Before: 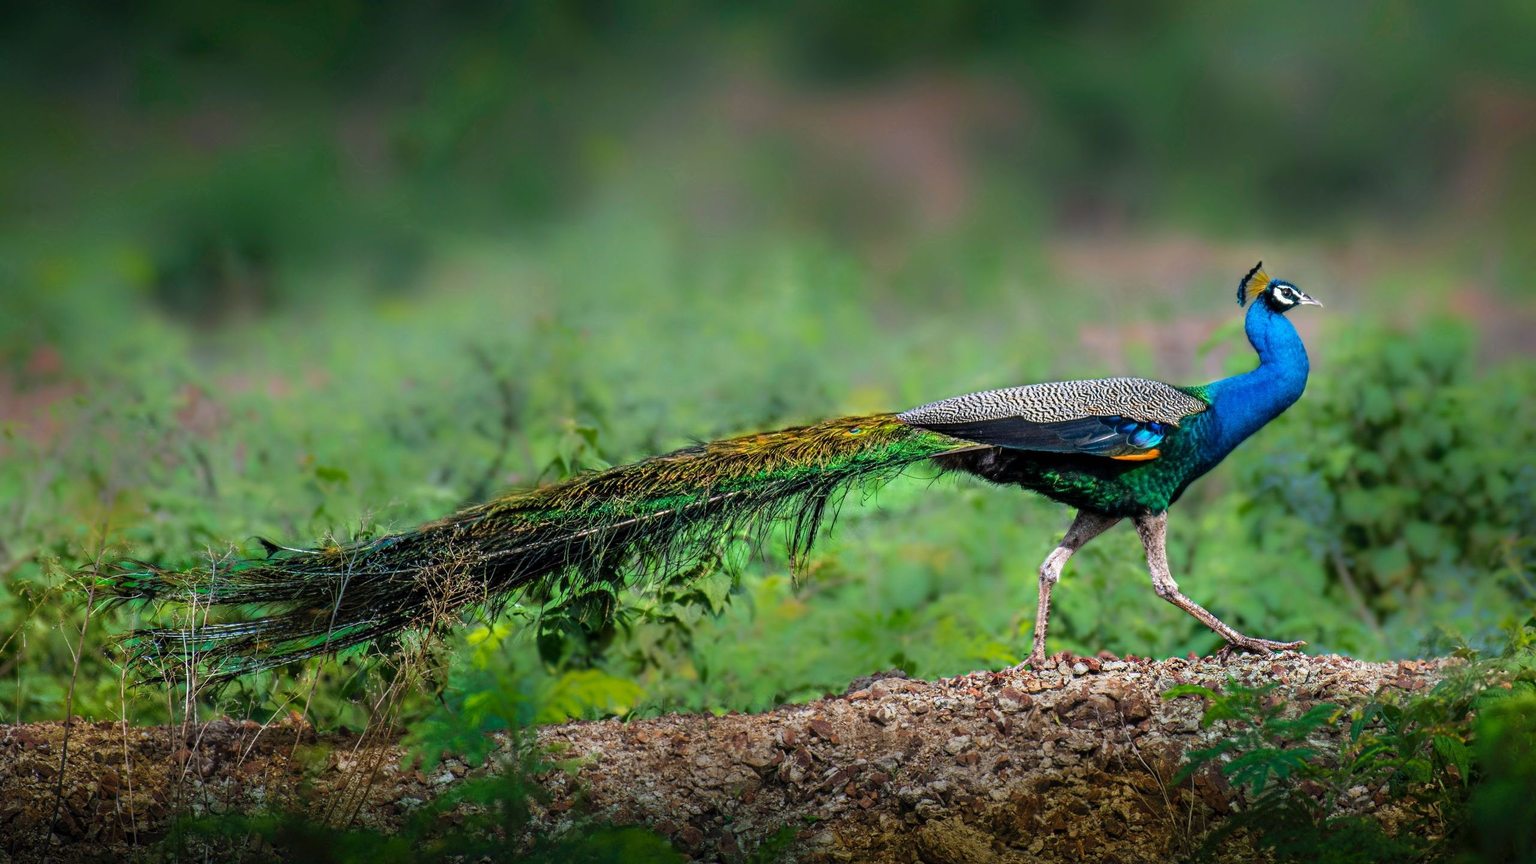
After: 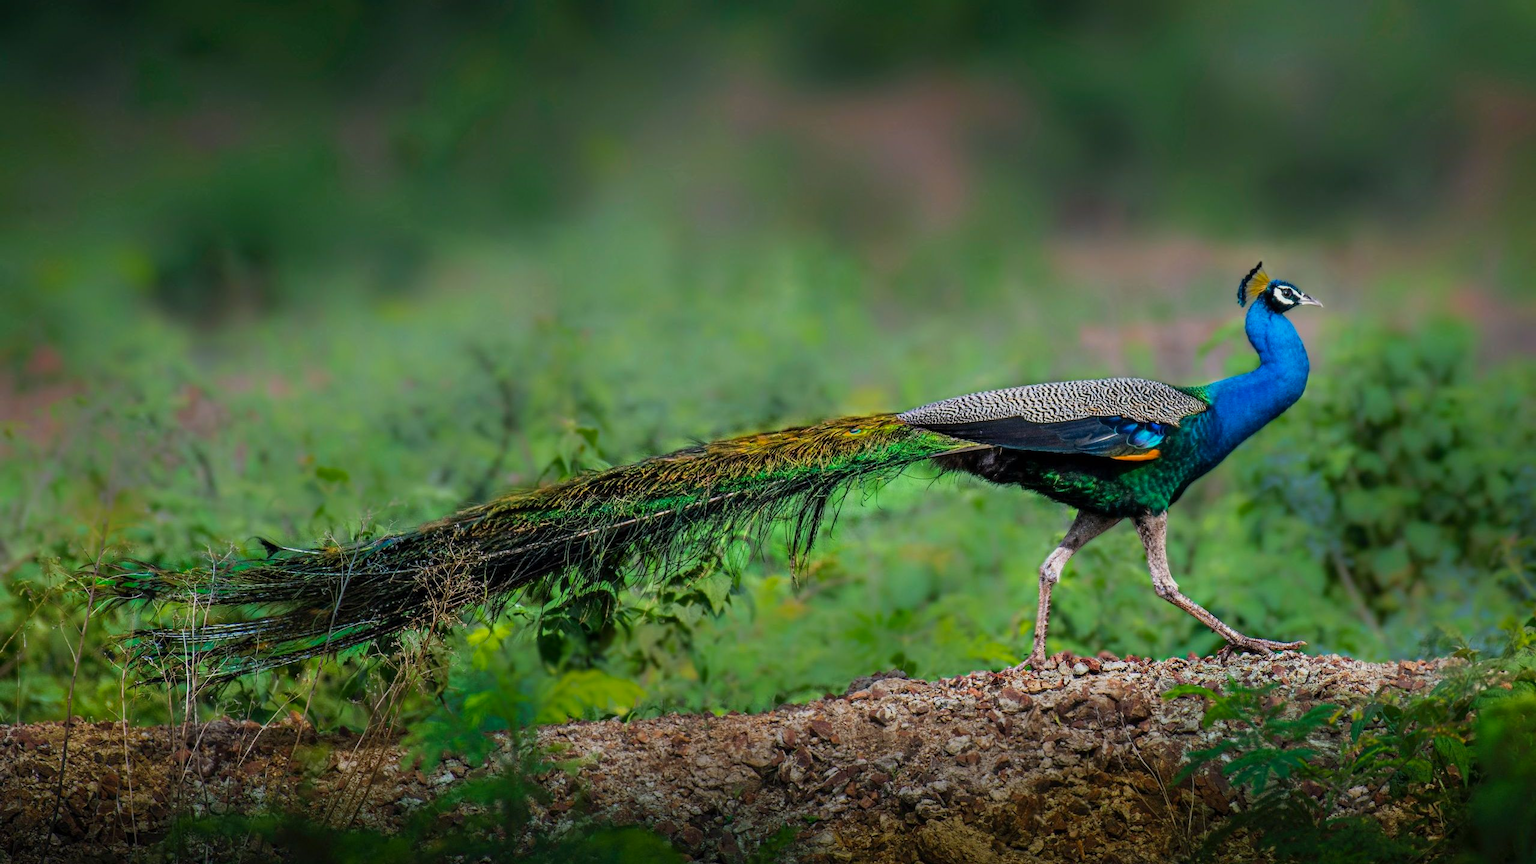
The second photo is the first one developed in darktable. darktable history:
shadows and highlights: radius 121.89, shadows 21.78, white point adjustment -9.7, highlights -15.08, soften with gaussian
